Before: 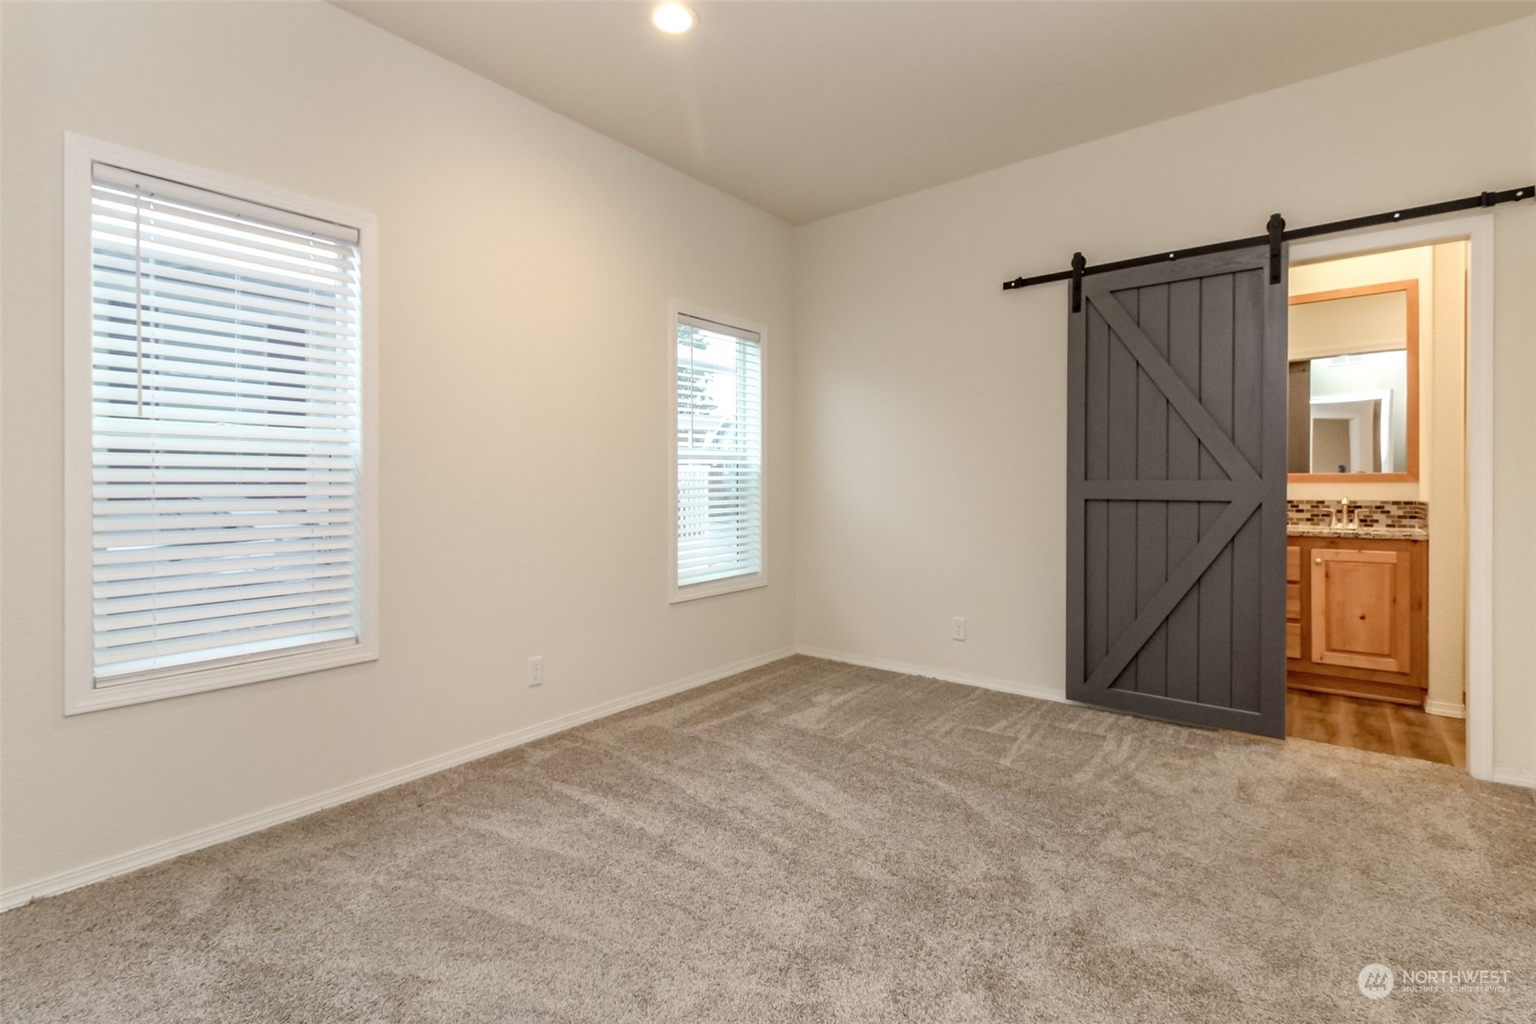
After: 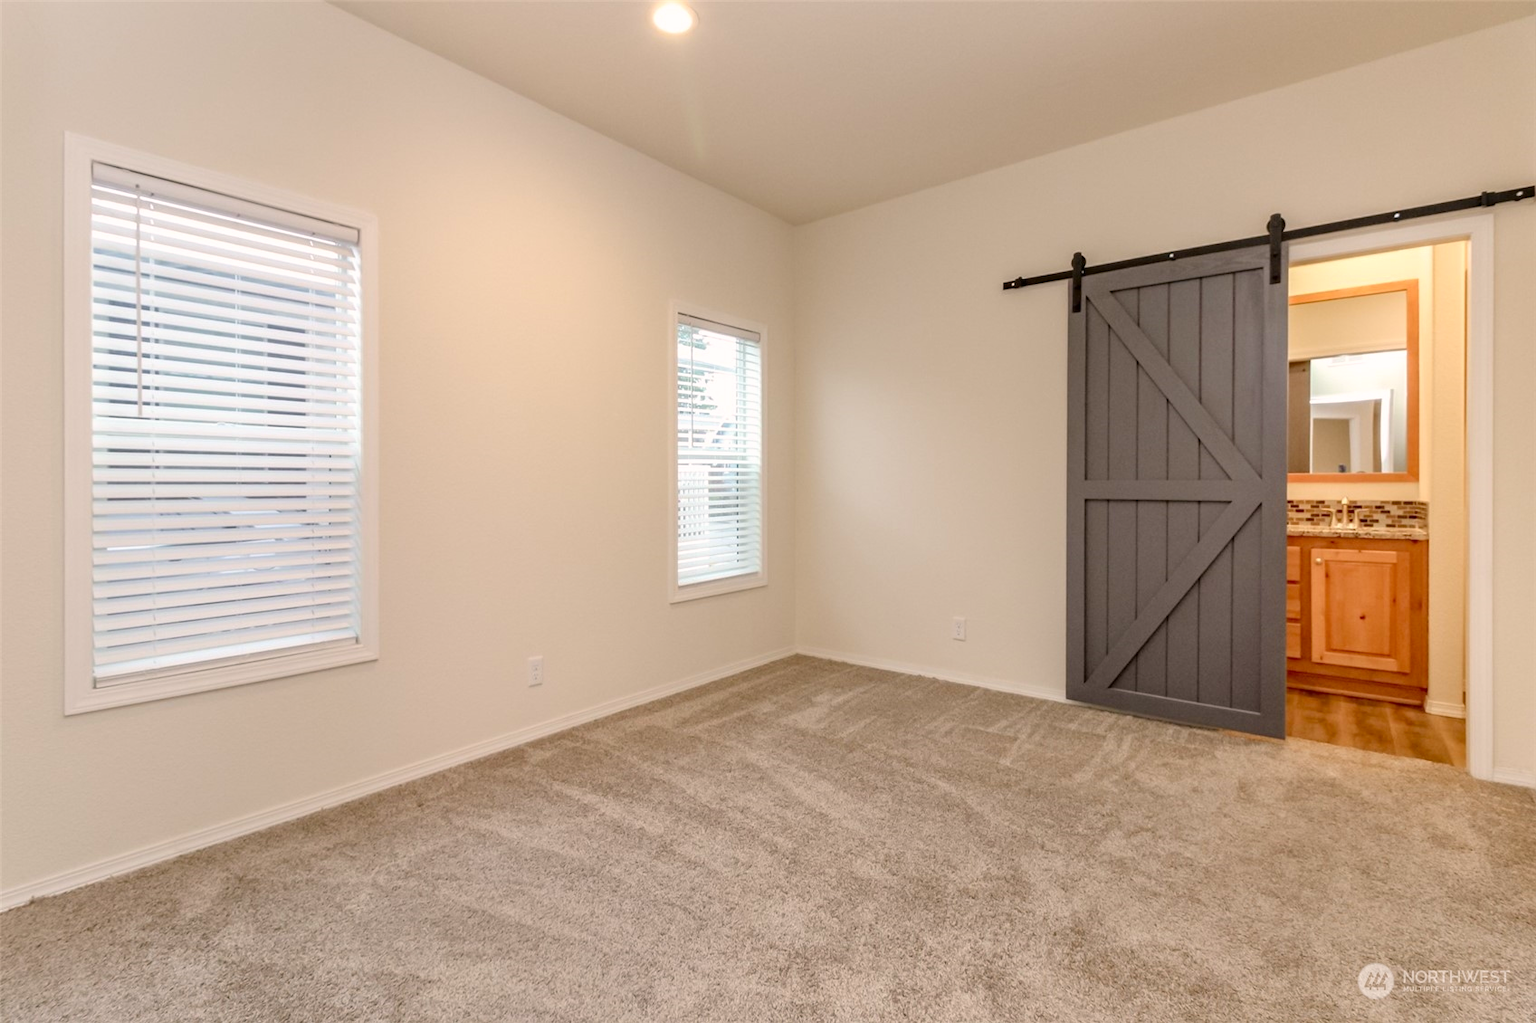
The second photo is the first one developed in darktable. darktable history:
tone equalizer: -7 EV 0.153 EV, -6 EV 0.587 EV, -5 EV 1.19 EV, -4 EV 1.33 EV, -3 EV 1.16 EV, -2 EV 0.6 EV, -1 EV 0.168 EV, smoothing diameter 24.98%, edges refinement/feathering 14.78, preserve details guided filter
color correction: highlights a* 3.39, highlights b* 1.96, saturation 1.18
